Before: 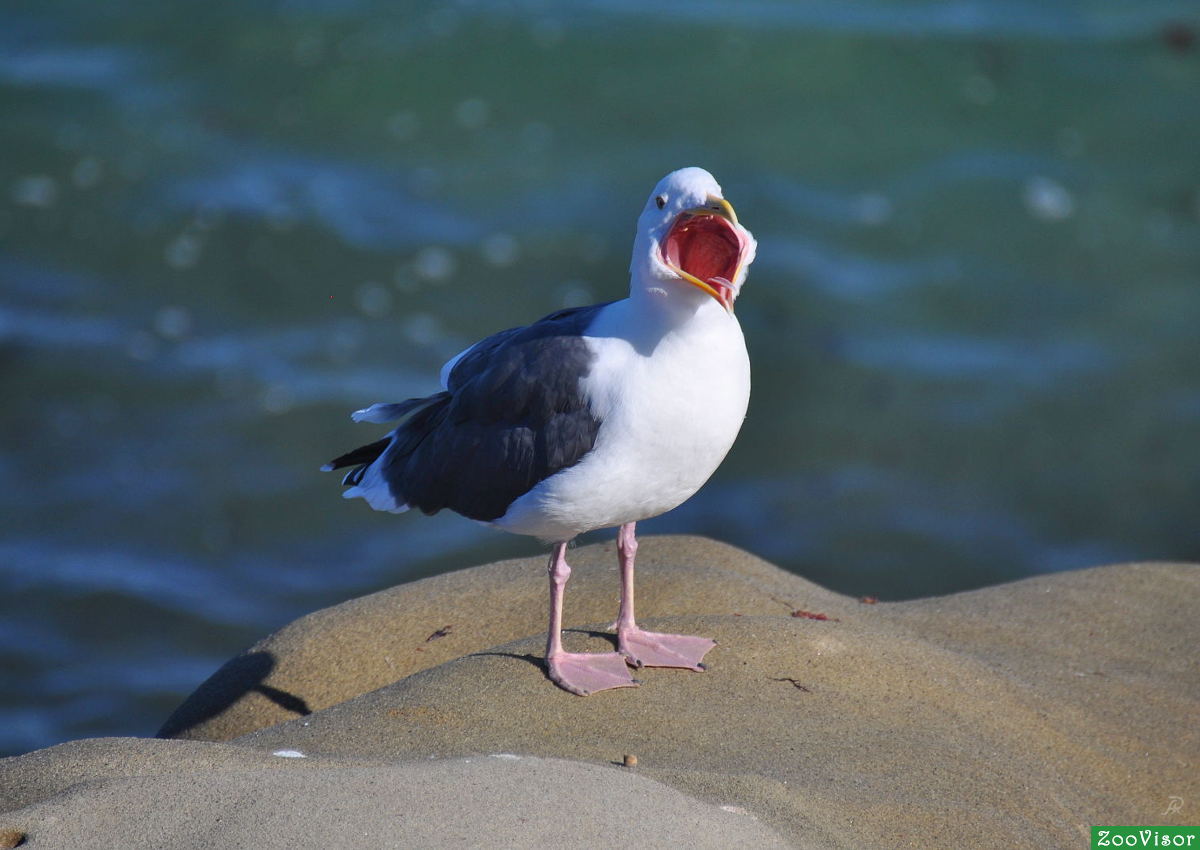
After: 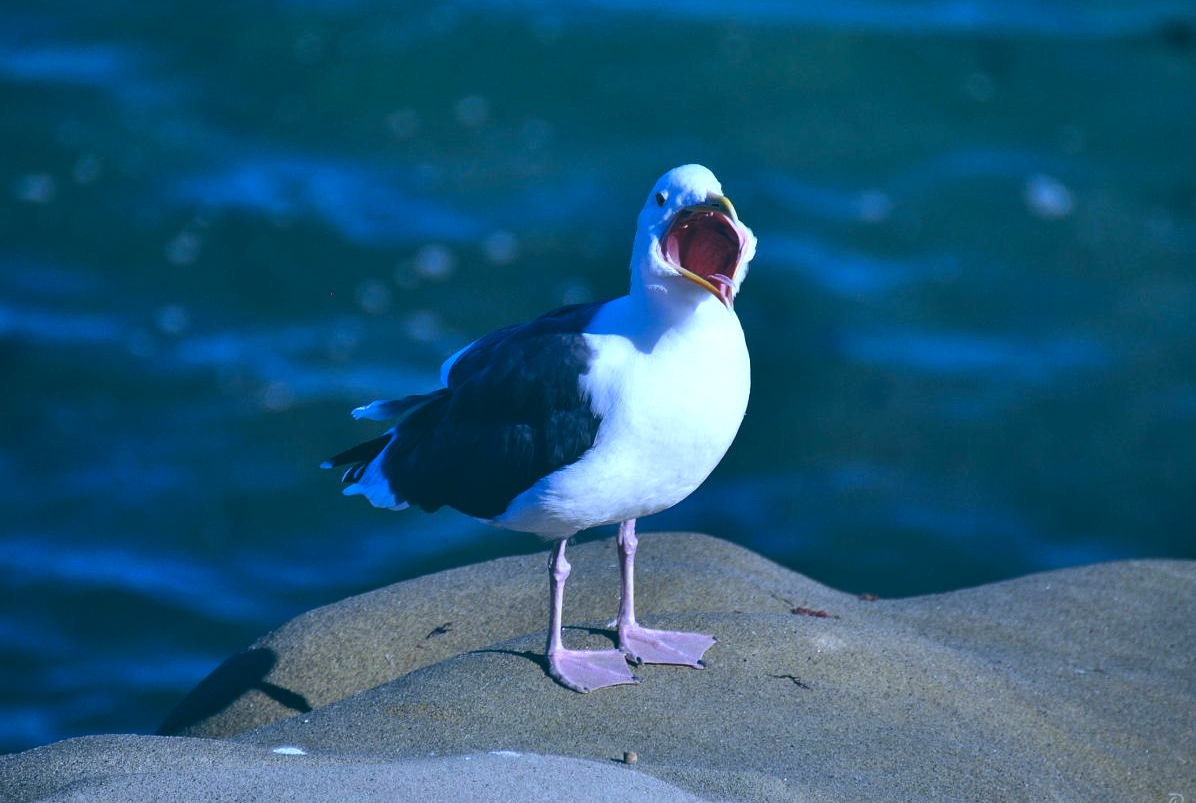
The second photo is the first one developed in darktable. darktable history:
color balance: lift [1.016, 0.983, 1, 1.017], gamma [0.958, 1, 1, 1], gain [0.981, 1.007, 0.993, 1.002], input saturation 118.26%, contrast 13.43%, contrast fulcrum 21.62%, output saturation 82.76%
white balance: red 0.871, blue 1.249
tone equalizer: -8 EV -0.417 EV, -7 EV -0.389 EV, -6 EV -0.333 EV, -5 EV -0.222 EV, -3 EV 0.222 EV, -2 EV 0.333 EV, -1 EV 0.389 EV, +0 EV 0.417 EV, edges refinement/feathering 500, mask exposure compensation -1.57 EV, preserve details no
crop: top 0.448%, right 0.264%, bottom 5.045%
exposure: exposure -0.293 EV, compensate highlight preservation false
